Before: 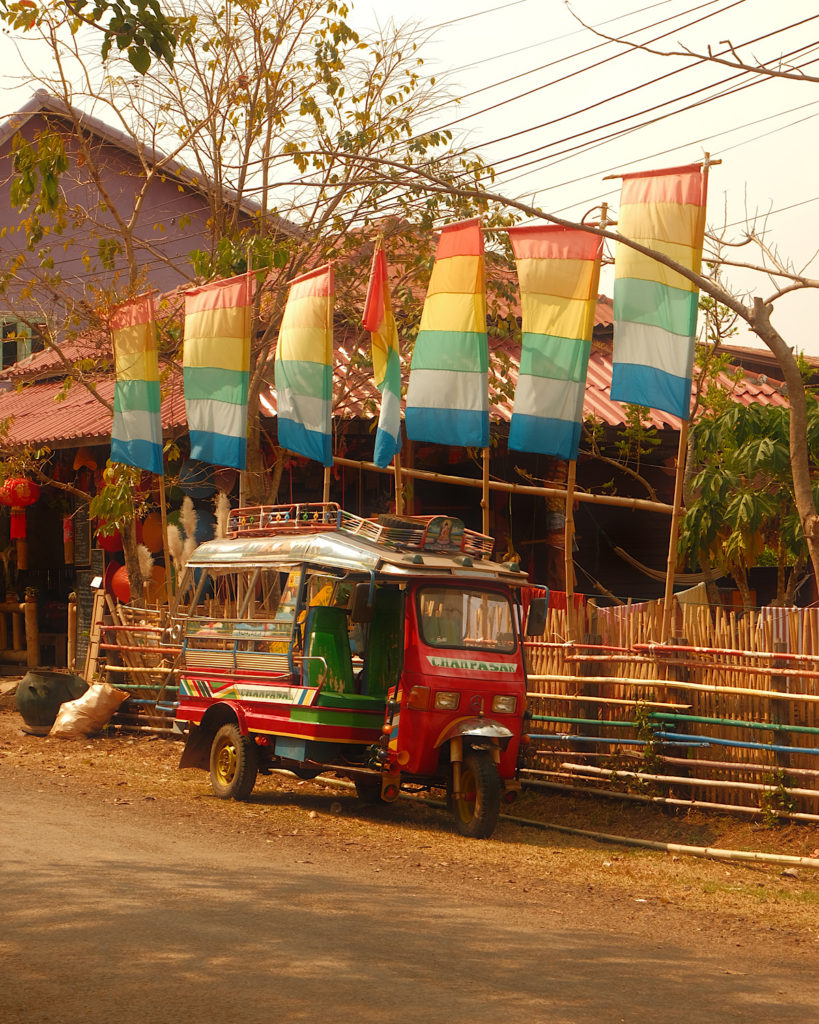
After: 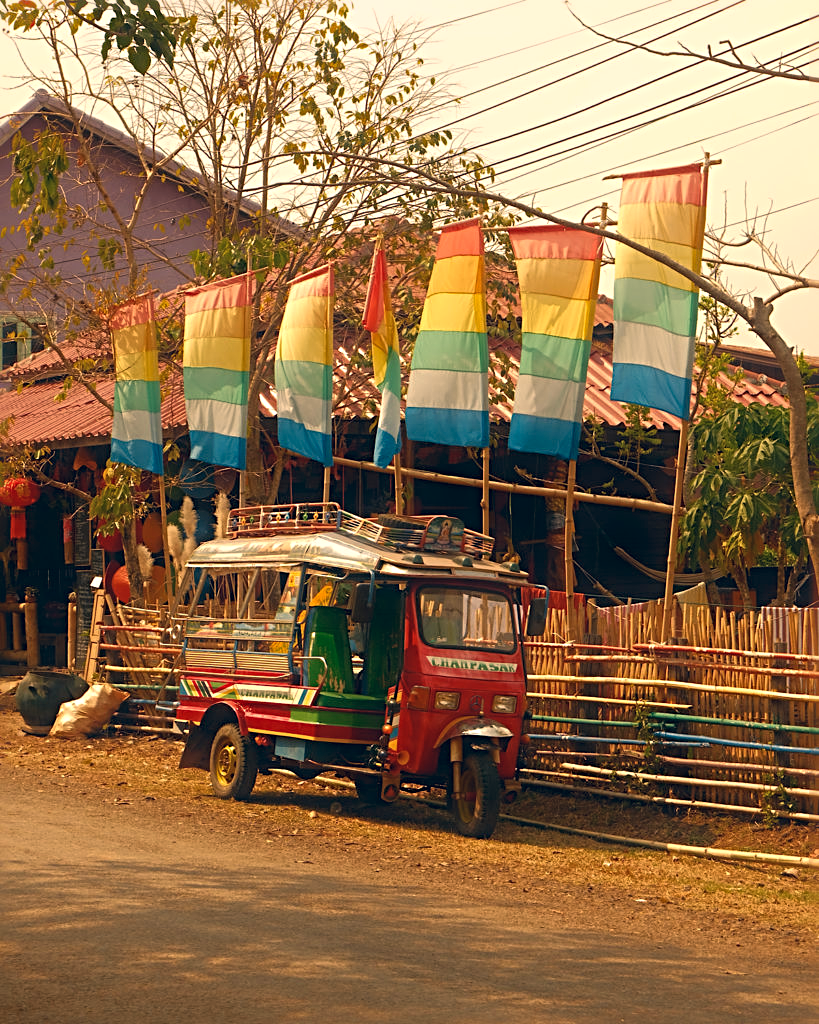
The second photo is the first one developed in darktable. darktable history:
color correction: highlights a* 10.32, highlights b* 14.66, shadows a* -9.59, shadows b* -15.02
sharpen: radius 4
tone equalizer: on, module defaults
